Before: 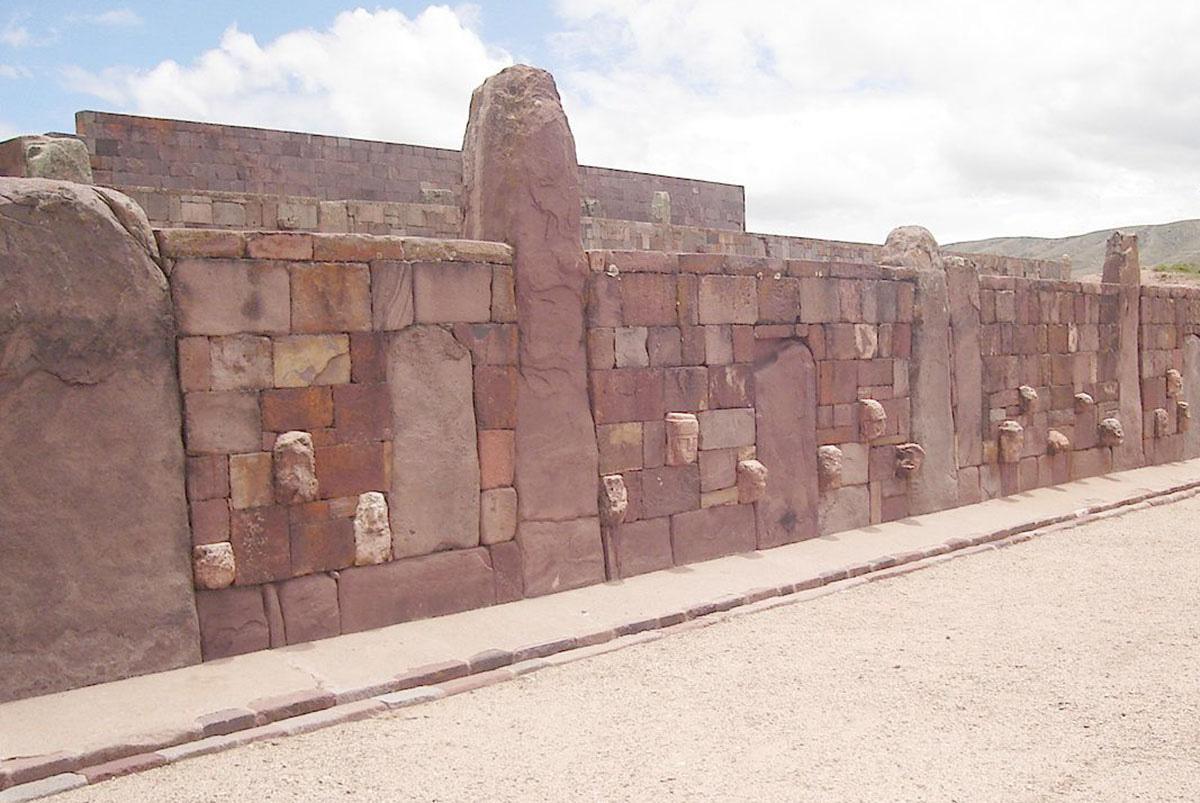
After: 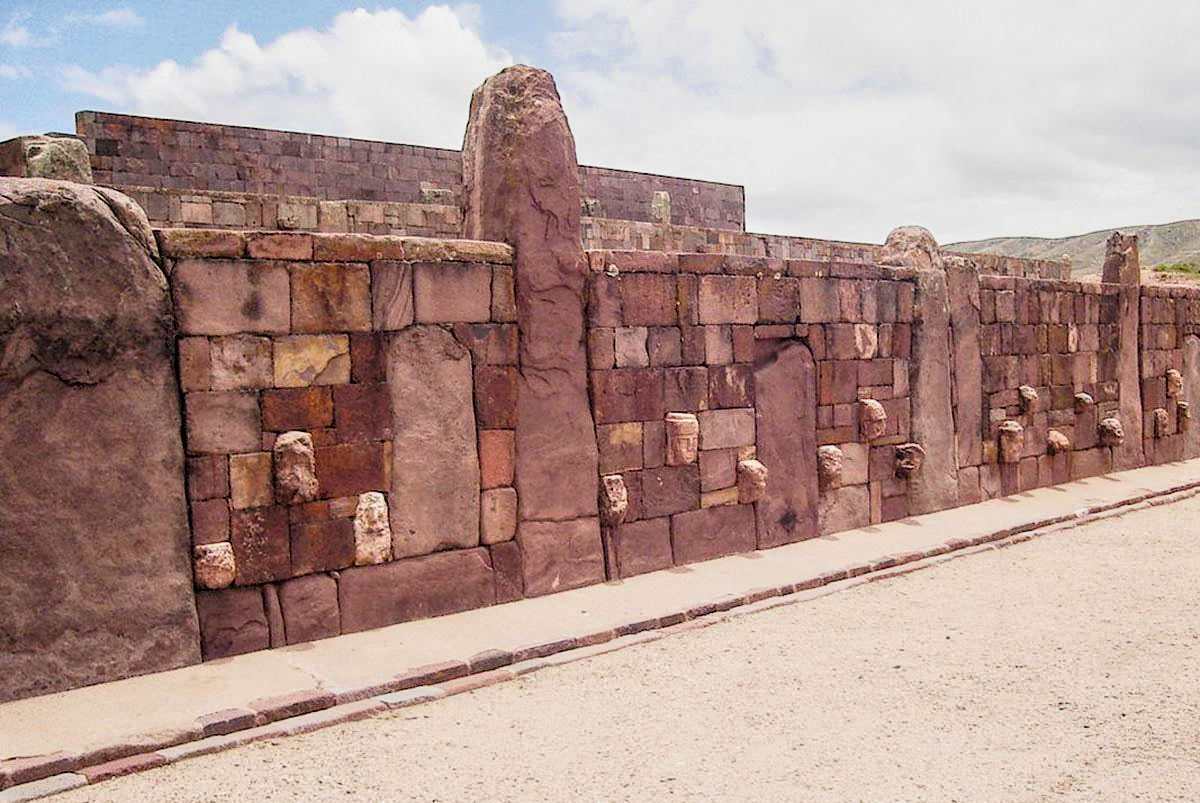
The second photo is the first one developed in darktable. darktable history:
tone curve: curves: ch0 [(0, 0) (0.003, 0.004) (0.011, 0.009) (0.025, 0.017) (0.044, 0.029) (0.069, 0.04) (0.1, 0.051) (0.136, 0.07) (0.177, 0.095) (0.224, 0.131) (0.277, 0.179) (0.335, 0.237) (0.399, 0.302) (0.468, 0.386) (0.543, 0.471) (0.623, 0.576) (0.709, 0.699) (0.801, 0.817) (0.898, 0.917) (1, 1)], preserve colors none
color balance rgb: linear chroma grading › global chroma 10%, global vibrance 10%, contrast 15%, saturation formula JzAzBz (2021)
local contrast: highlights 100%, shadows 100%, detail 200%, midtone range 0.2
filmic rgb: black relative exposure -4.58 EV, white relative exposure 4.8 EV, threshold 3 EV, hardness 2.36, latitude 36.07%, contrast 1.048, highlights saturation mix 1.32%, shadows ↔ highlights balance 1.25%, color science v4 (2020), enable highlight reconstruction true
